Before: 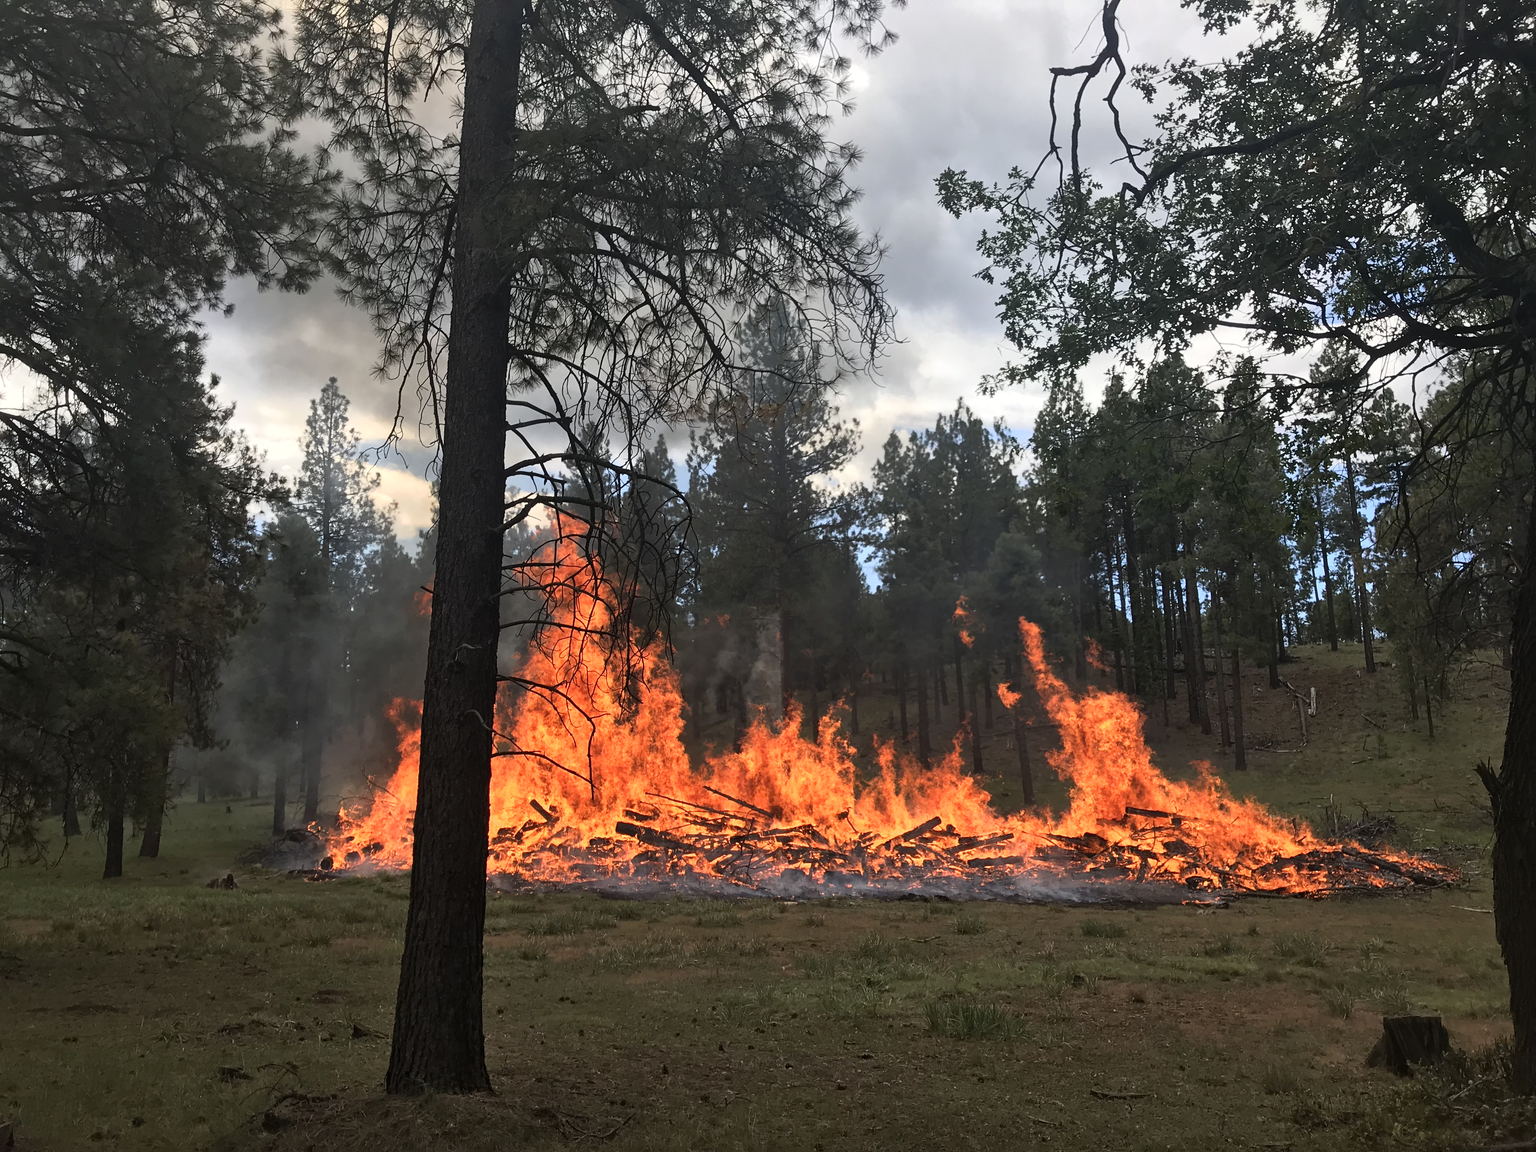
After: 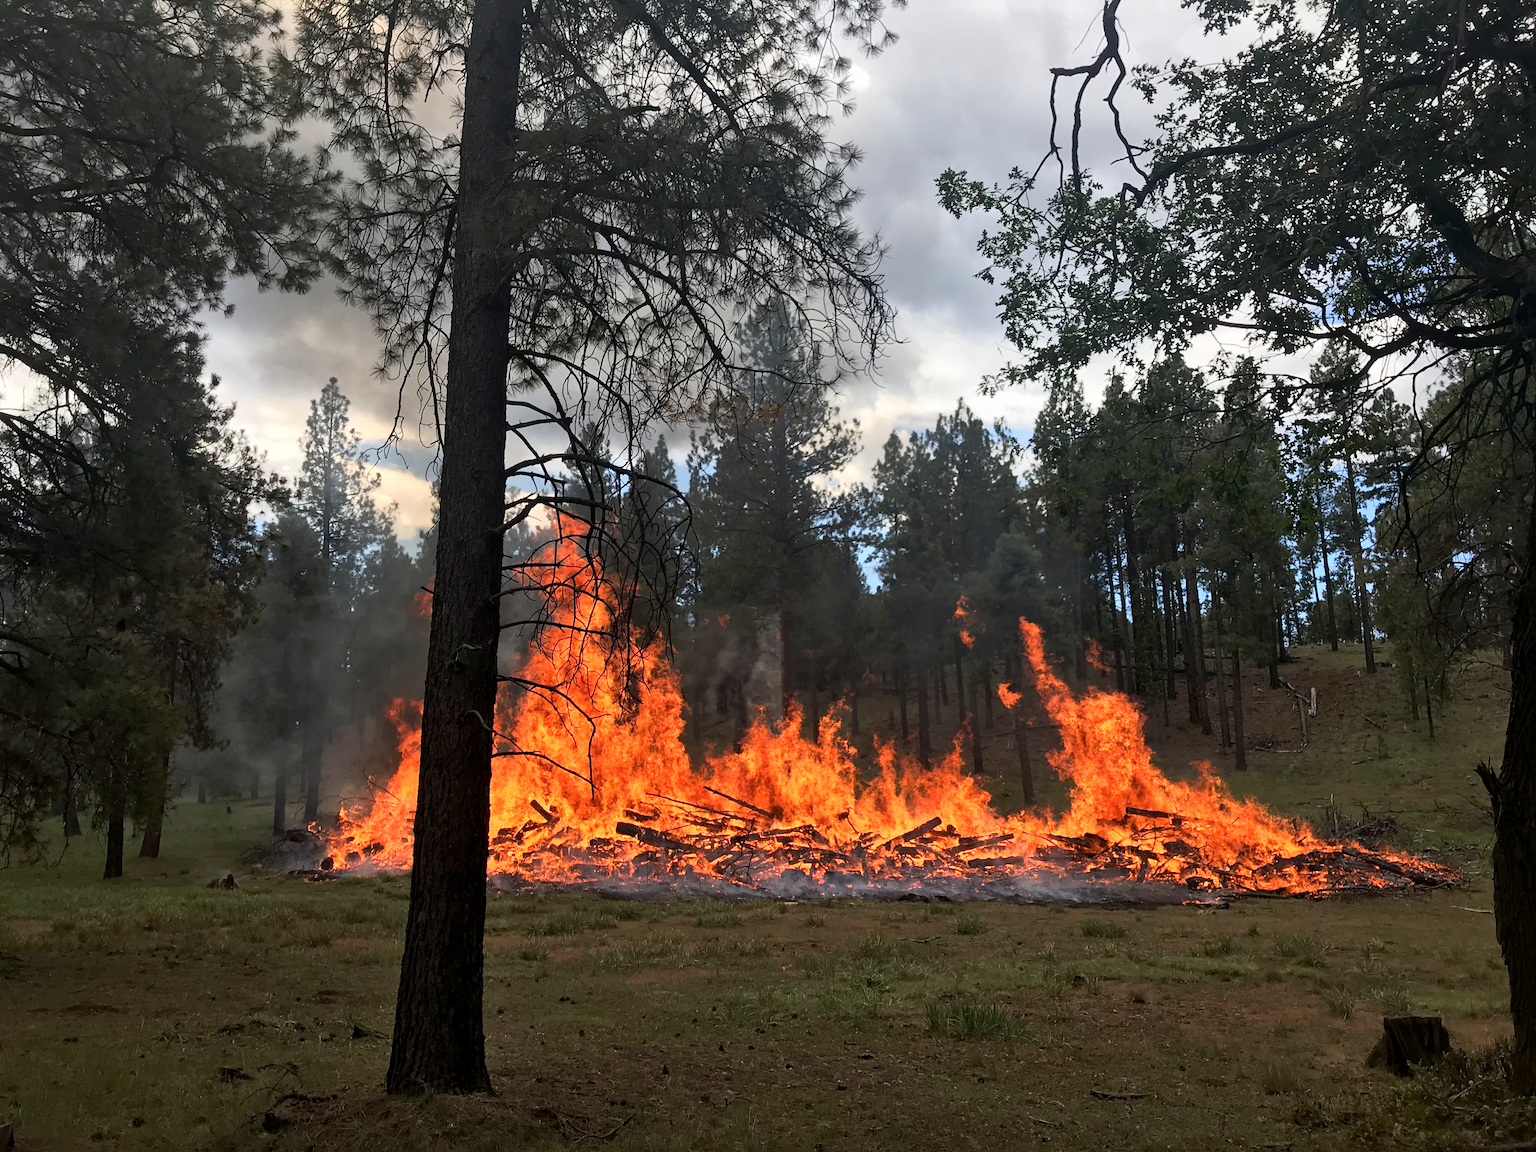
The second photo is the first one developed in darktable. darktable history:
color balance rgb: global offset › luminance -0.511%, perceptual saturation grading › global saturation 0.067%
